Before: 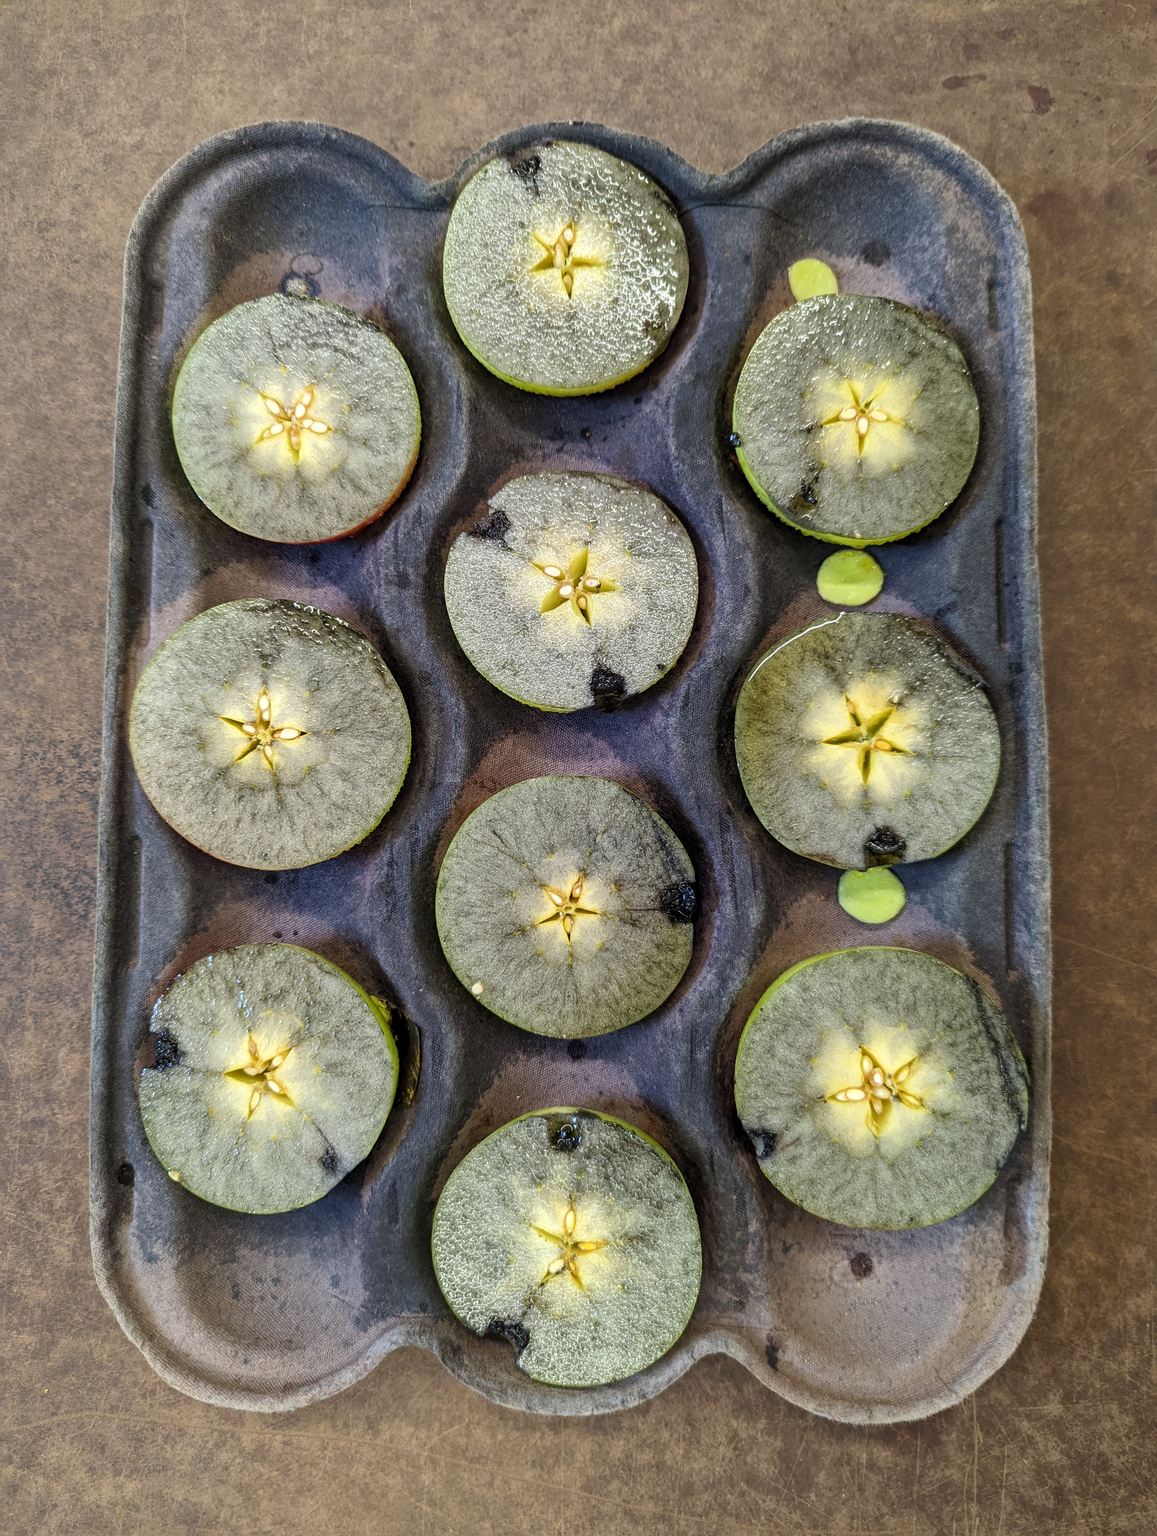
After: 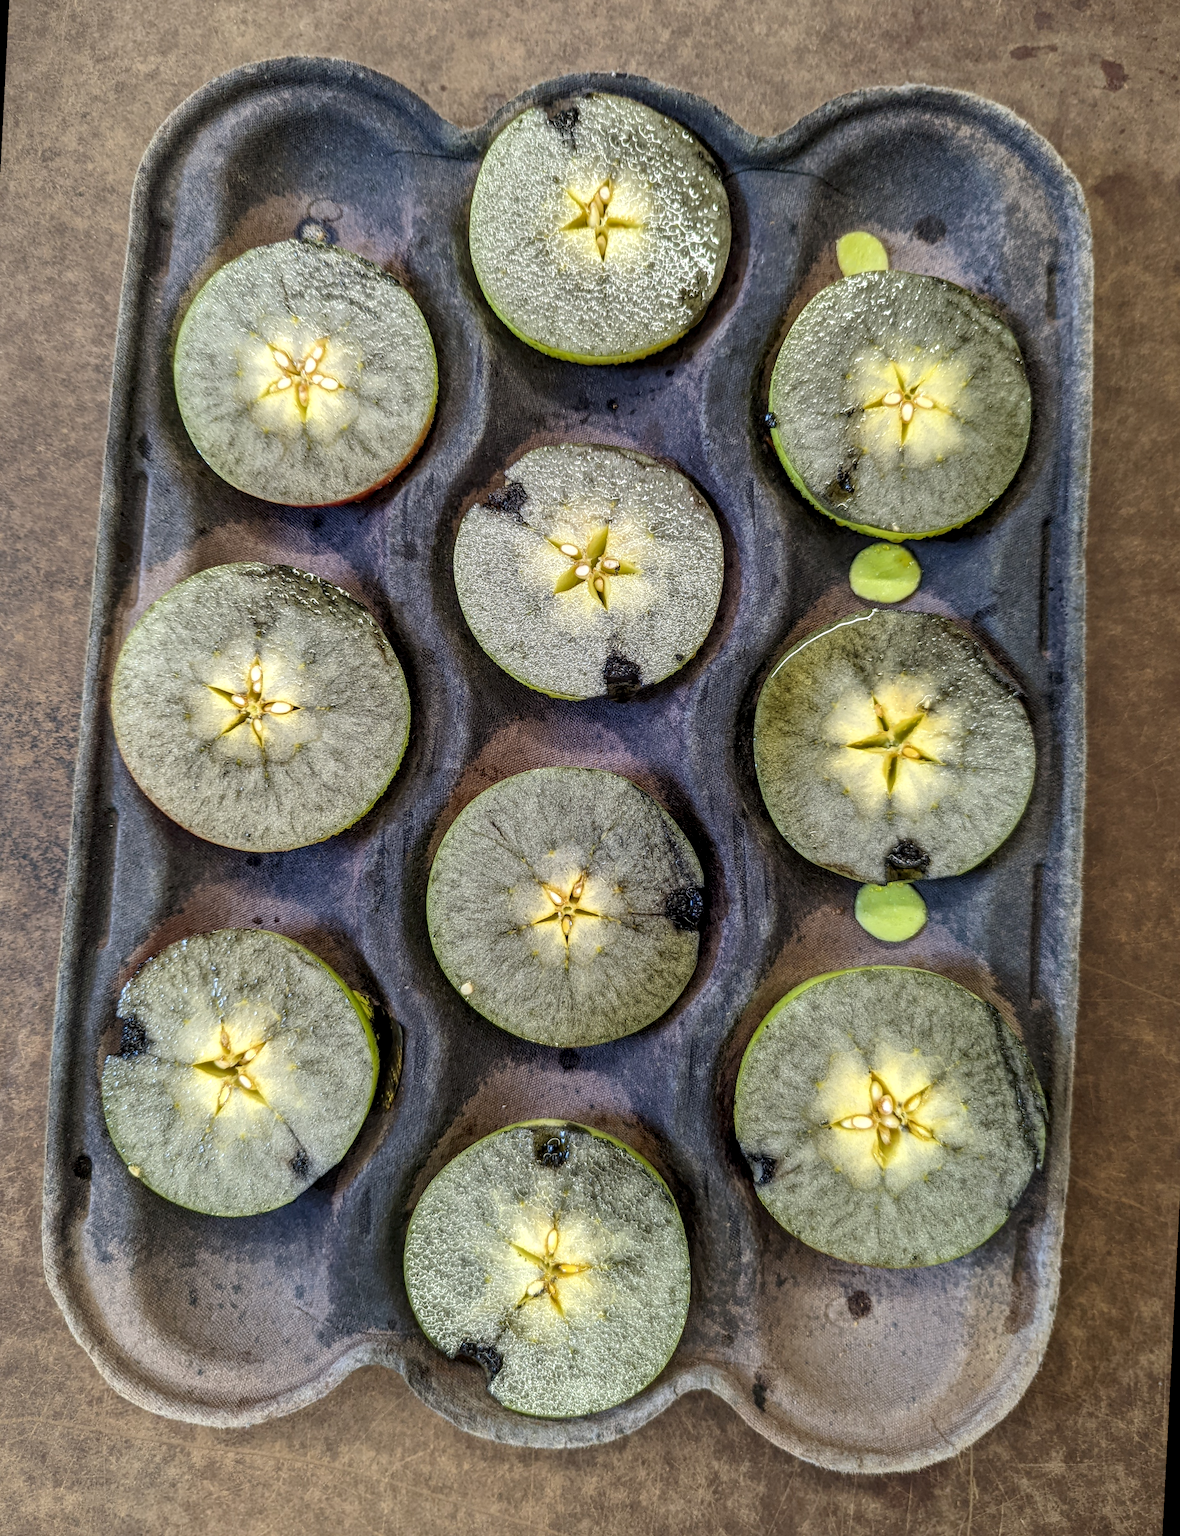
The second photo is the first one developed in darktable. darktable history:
crop and rotate: angle -2.97°, left 5.385%, top 5.2%, right 4.712%, bottom 4.208%
local contrast: highlights 27%, detail 130%
